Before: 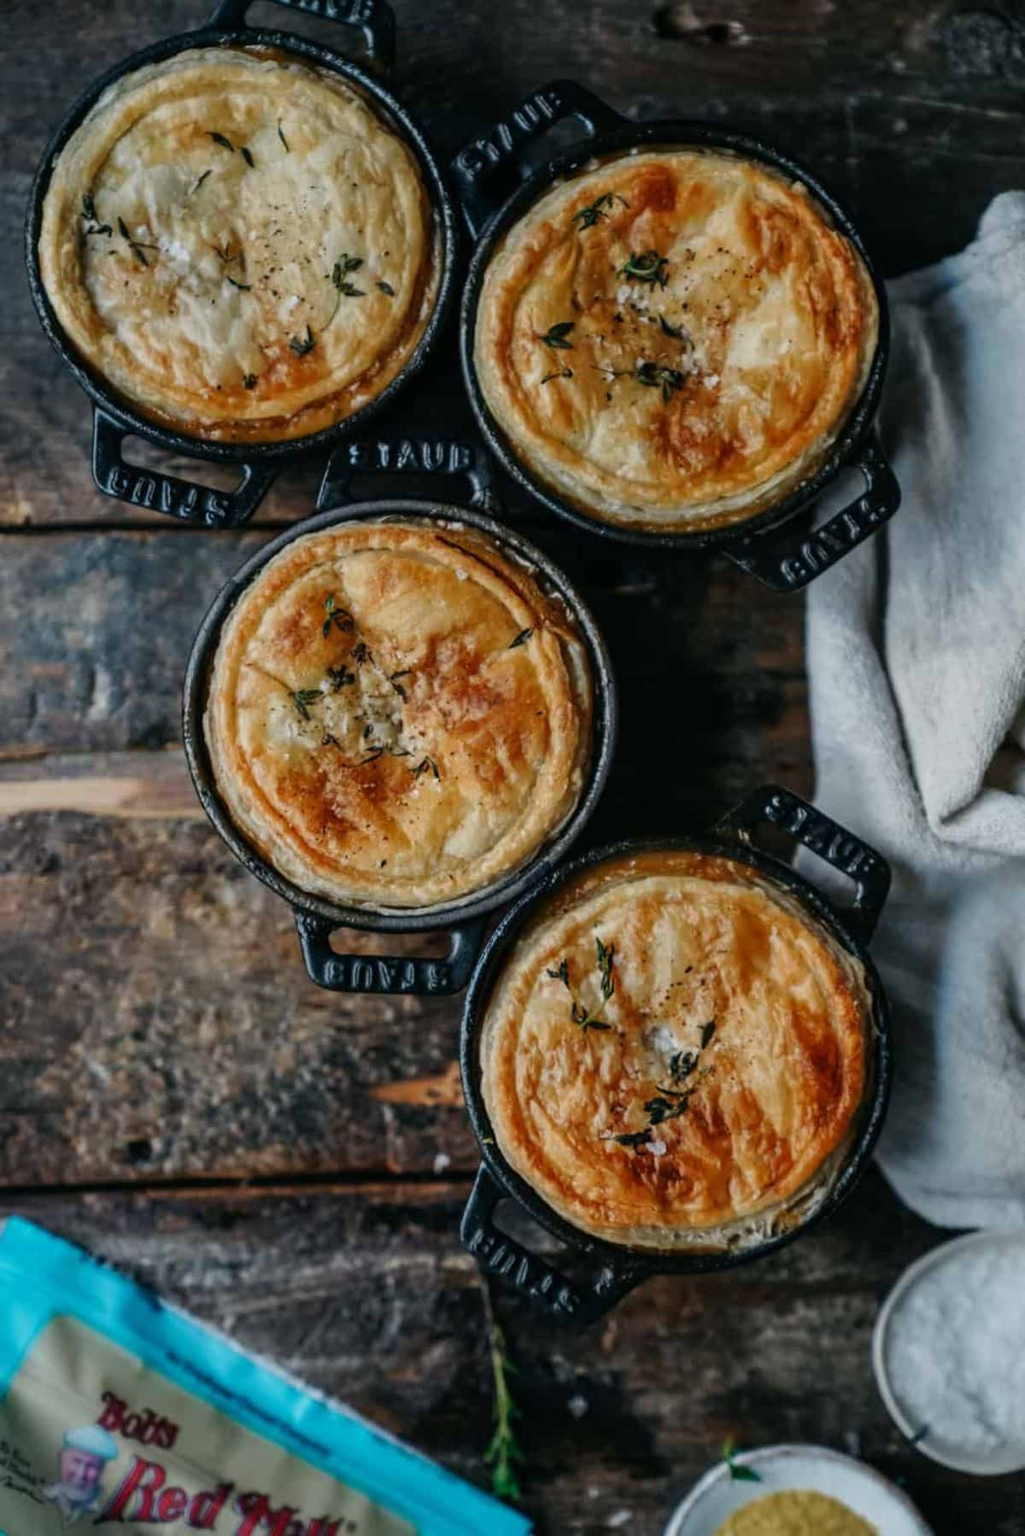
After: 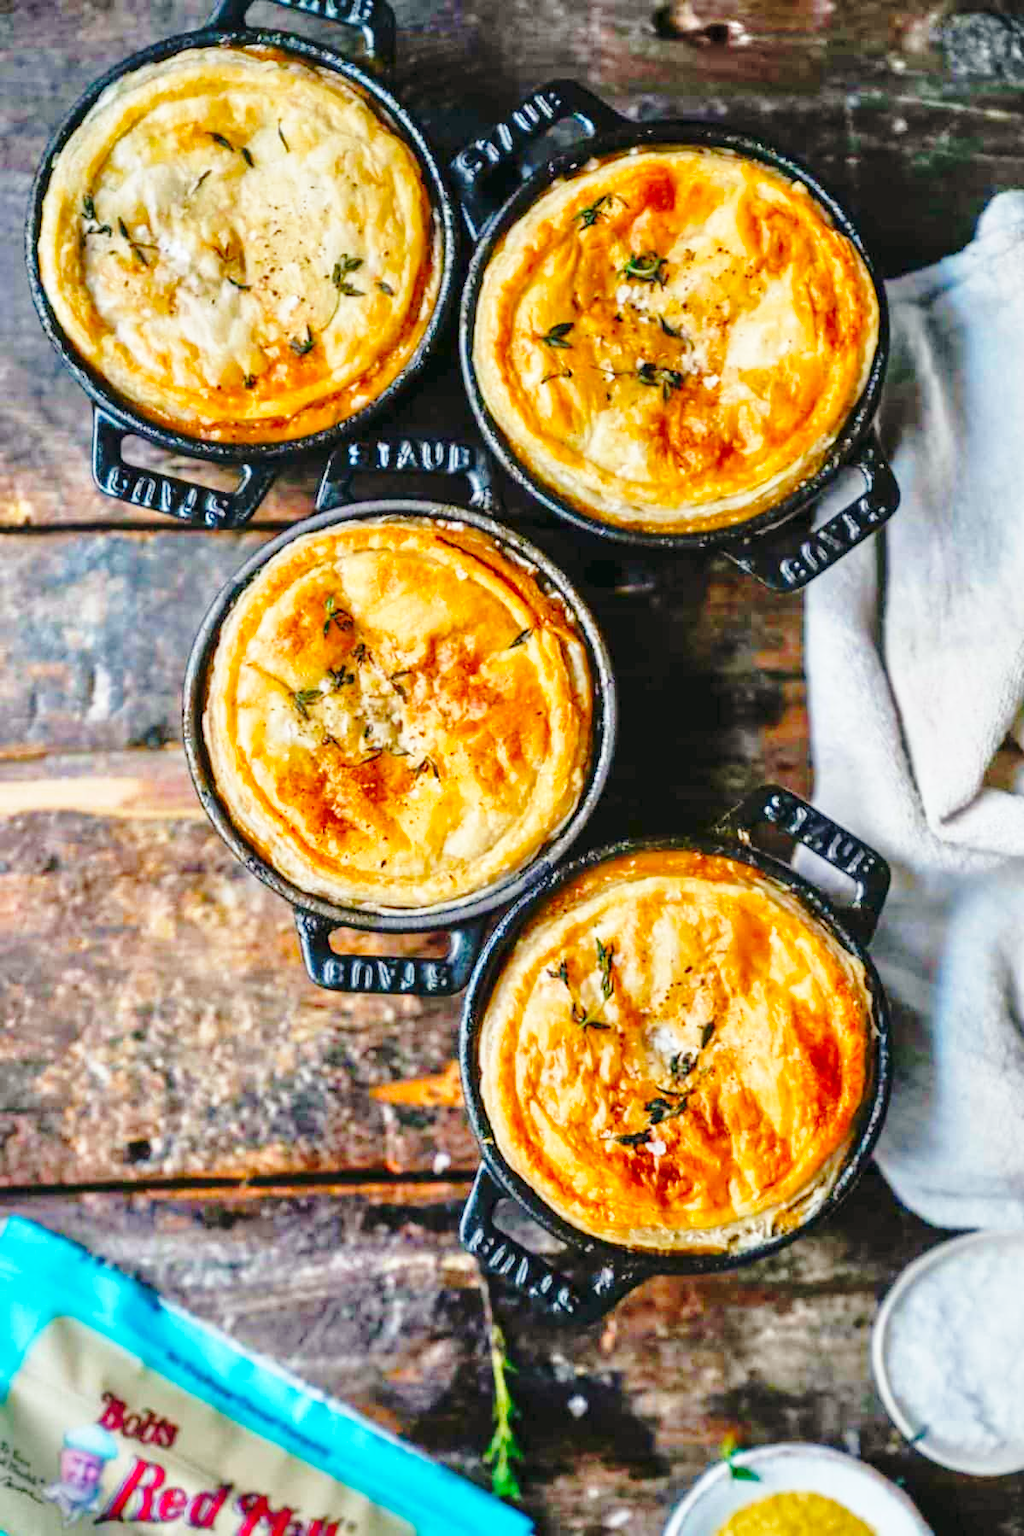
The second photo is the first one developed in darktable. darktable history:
color balance rgb: power › chroma 1.066%, power › hue 25.57°, perceptual saturation grading › global saturation 24.88%, global vibrance 15.125%
tone equalizer: -8 EV 1.99 EV, -7 EV 1.98 EV, -6 EV 1.99 EV, -5 EV 1.96 EV, -4 EV 1.97 EV, -3 EV 1.48 EV, -2 EV 0.991 EV, -1 EV 0.494 EV
base curve: curves: ch0 [(0, 0) (0.028, 0.03) (0.121, 0.232) (0.46, 0.748) (0.859, 0.968) (1, 1)], preserve colors none
